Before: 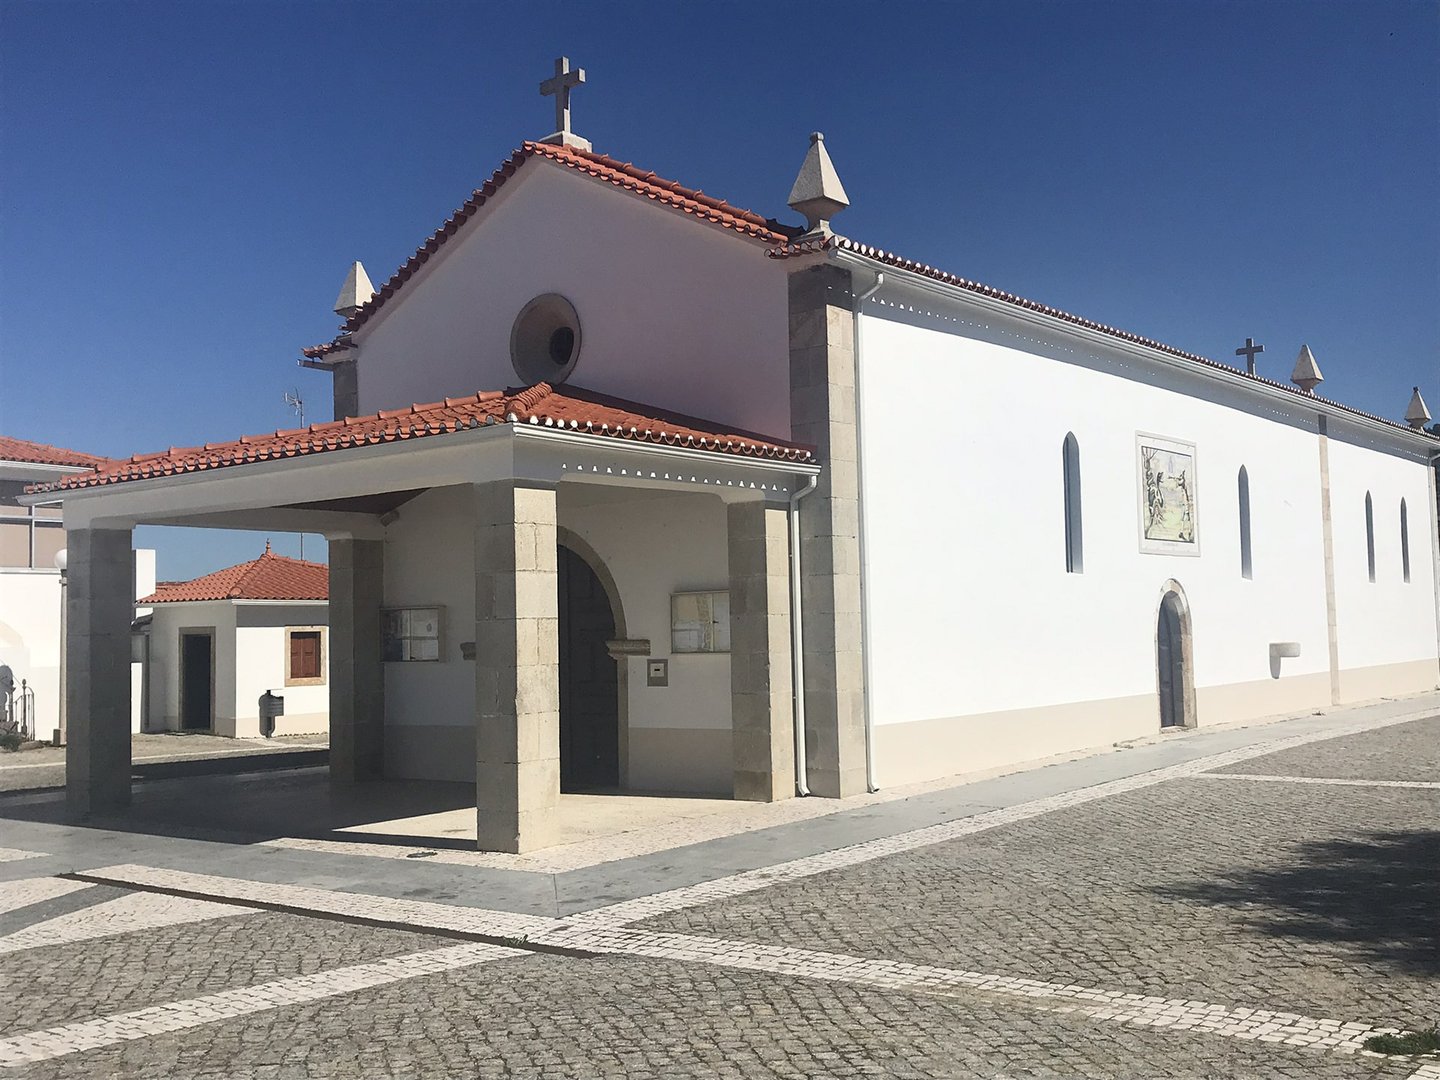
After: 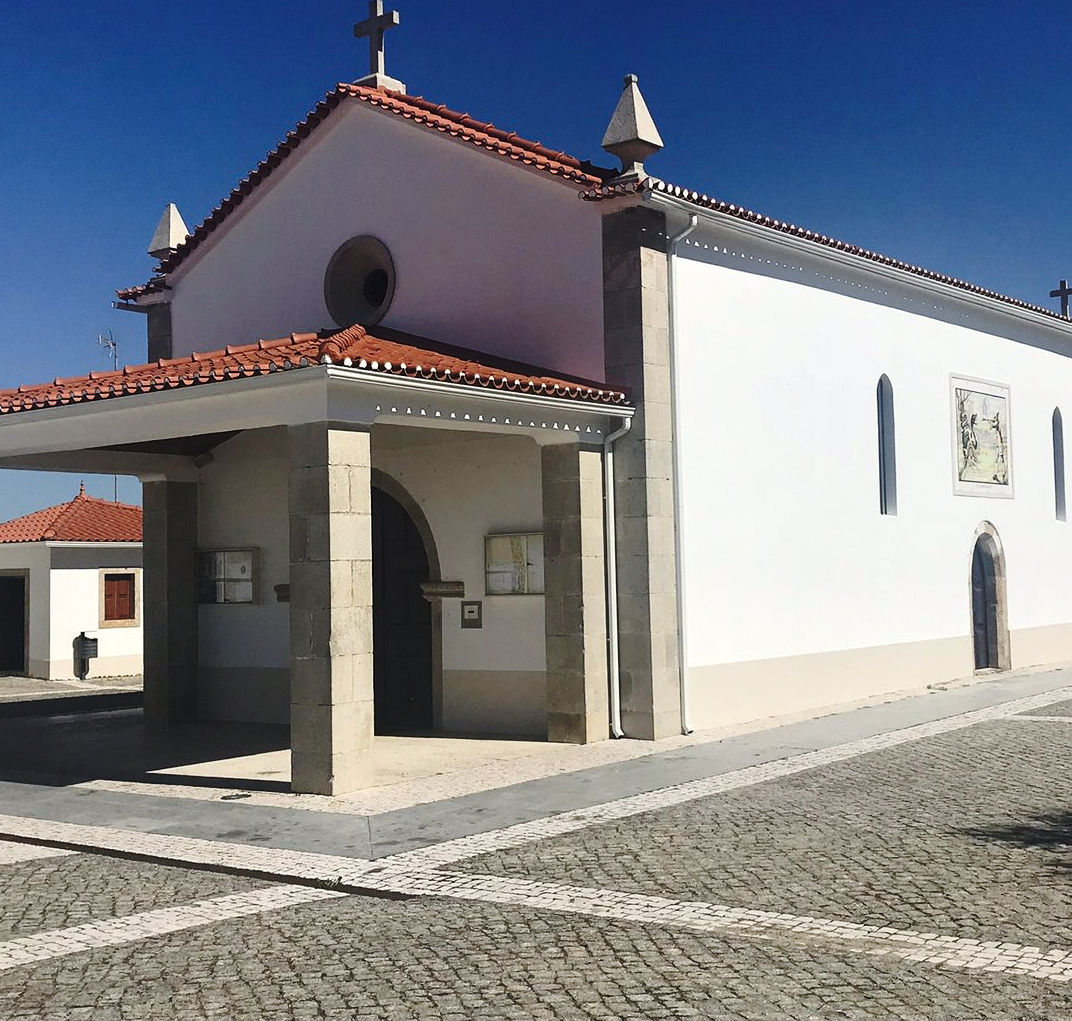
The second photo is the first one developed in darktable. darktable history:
crop and rotate: left 12.954%, top 5.39%, right 12.572%
base curve: curves: ch0 [(0, 0) (0.073, 0.04) (0.157, 0.139) (0.492, 0.492) (0.758, 0.758) (1, 1)], preserve colors none
contrast equalizer: y [[0.6 ×6], [0.55 ×6], [0 ×6], [0 ×6], [0 ×6]], mix 0.136
